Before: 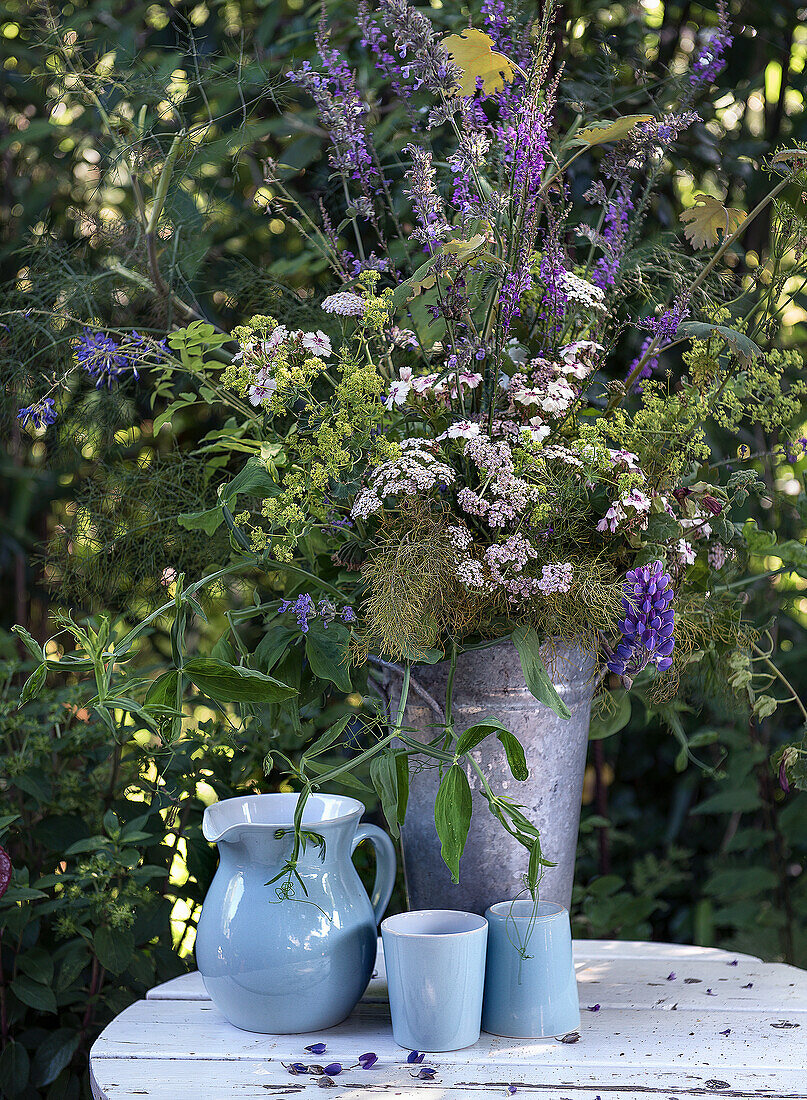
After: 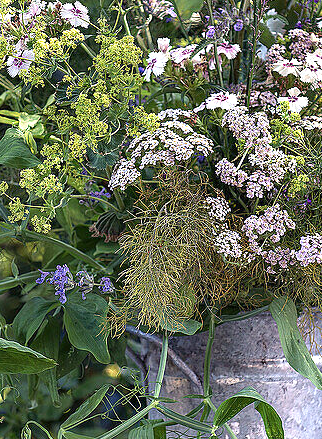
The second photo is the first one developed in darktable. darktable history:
white balance: emerald 1
exposure: exposure 0.636 EV, compensate highlight preservation false
crop: left 30%, top 30%, right 30%, bottom 30%
